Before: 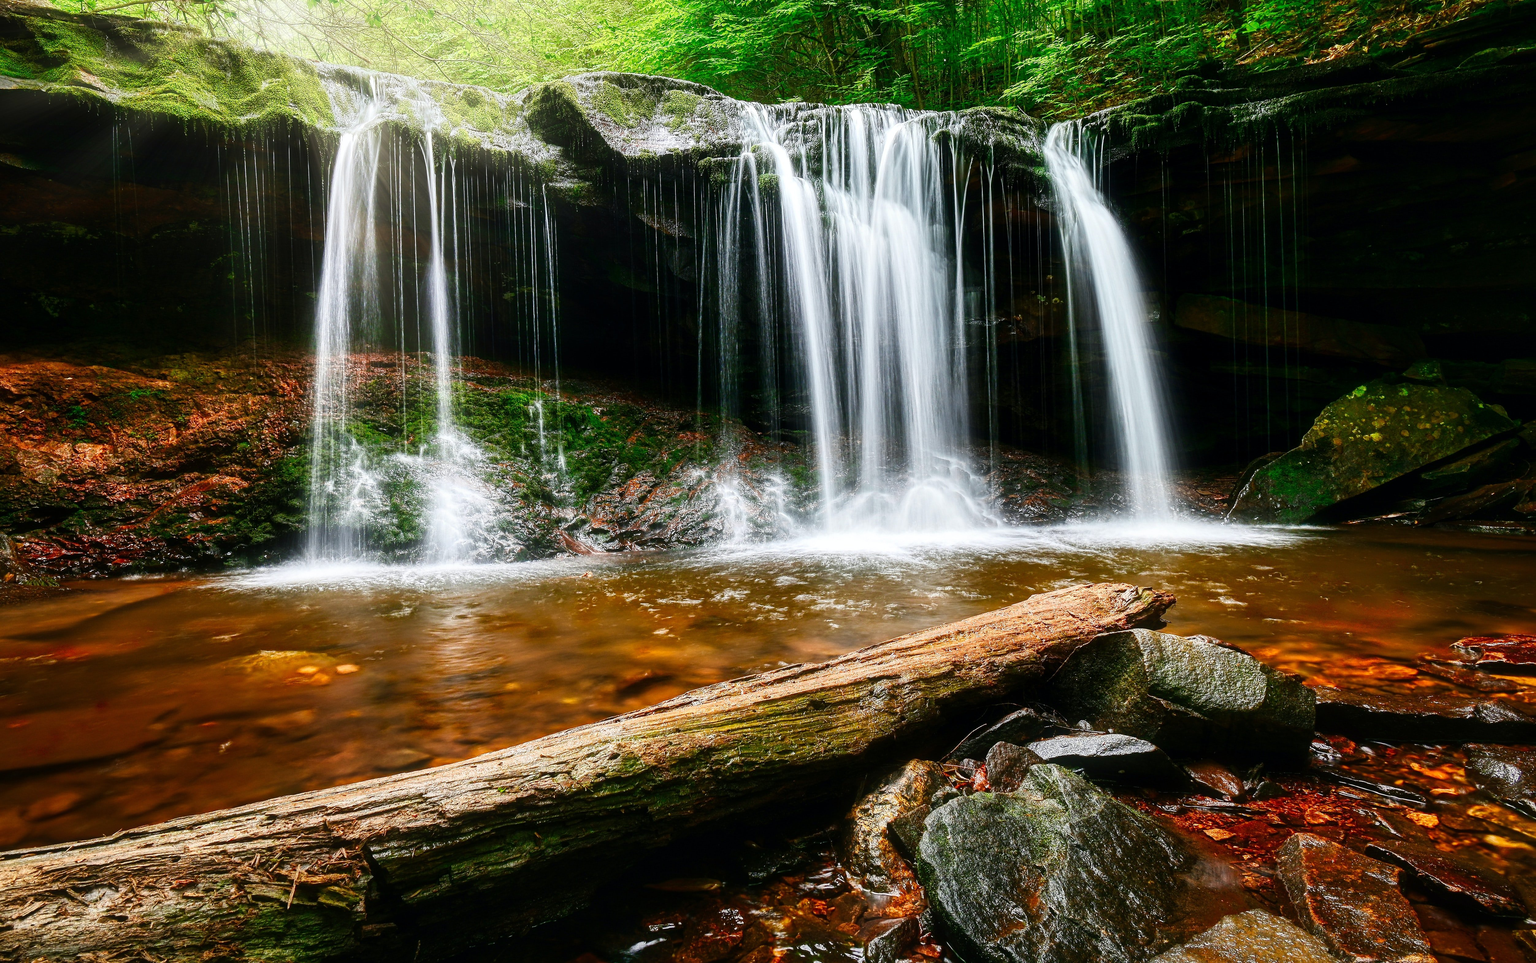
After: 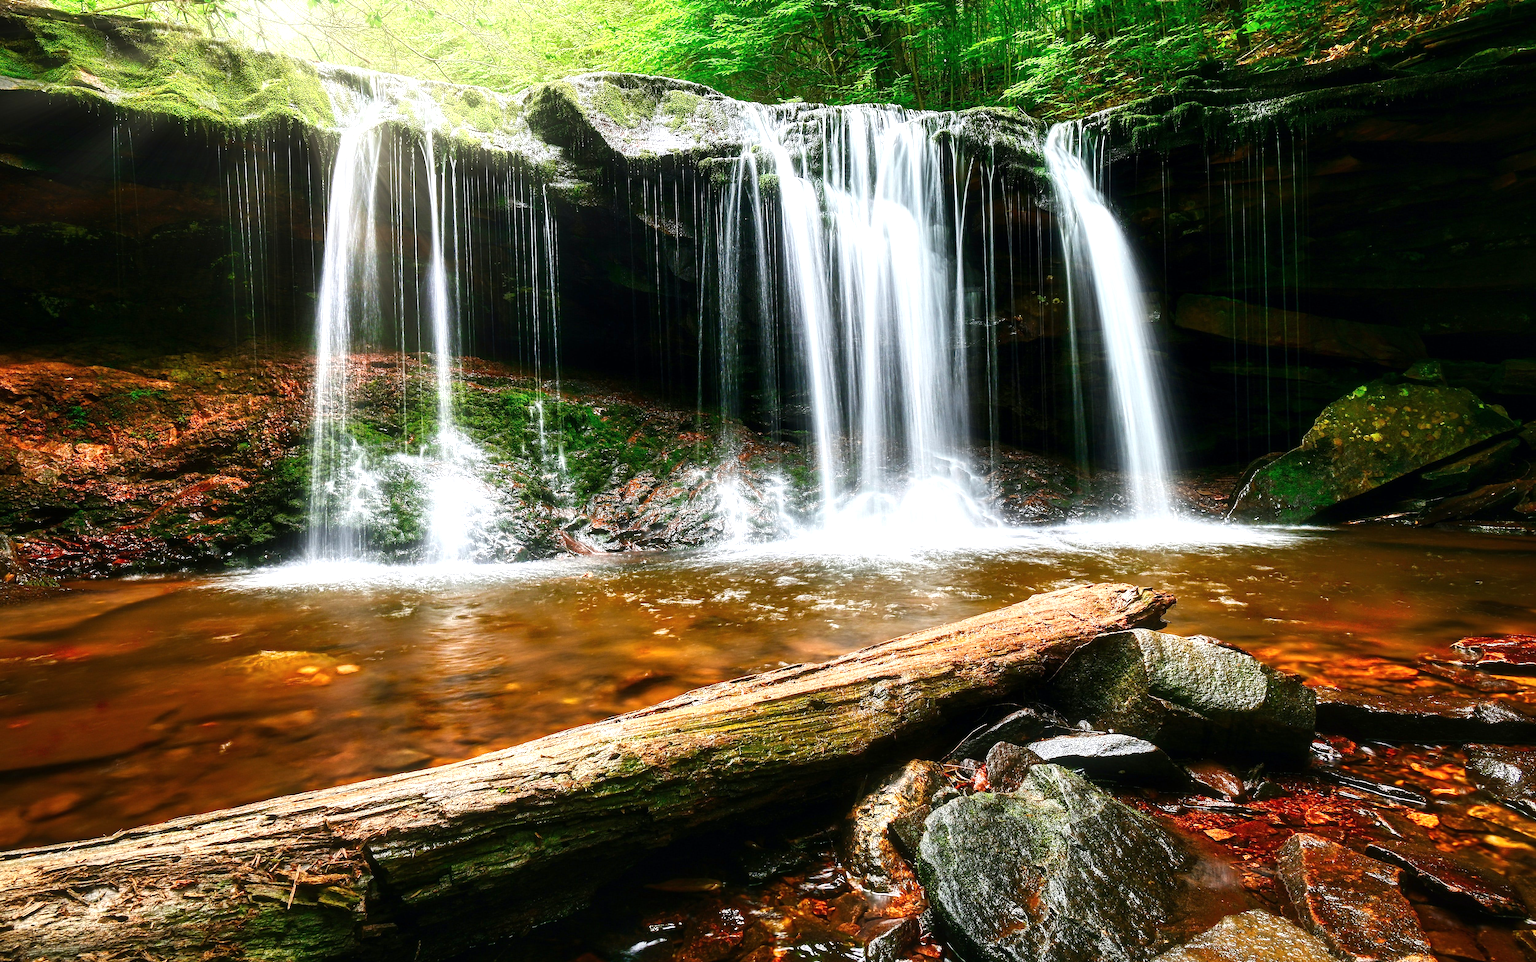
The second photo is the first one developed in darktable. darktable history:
exposure: exposure 0.507 EV, compensate highlight preservation false
color balance: input saturation 99%
